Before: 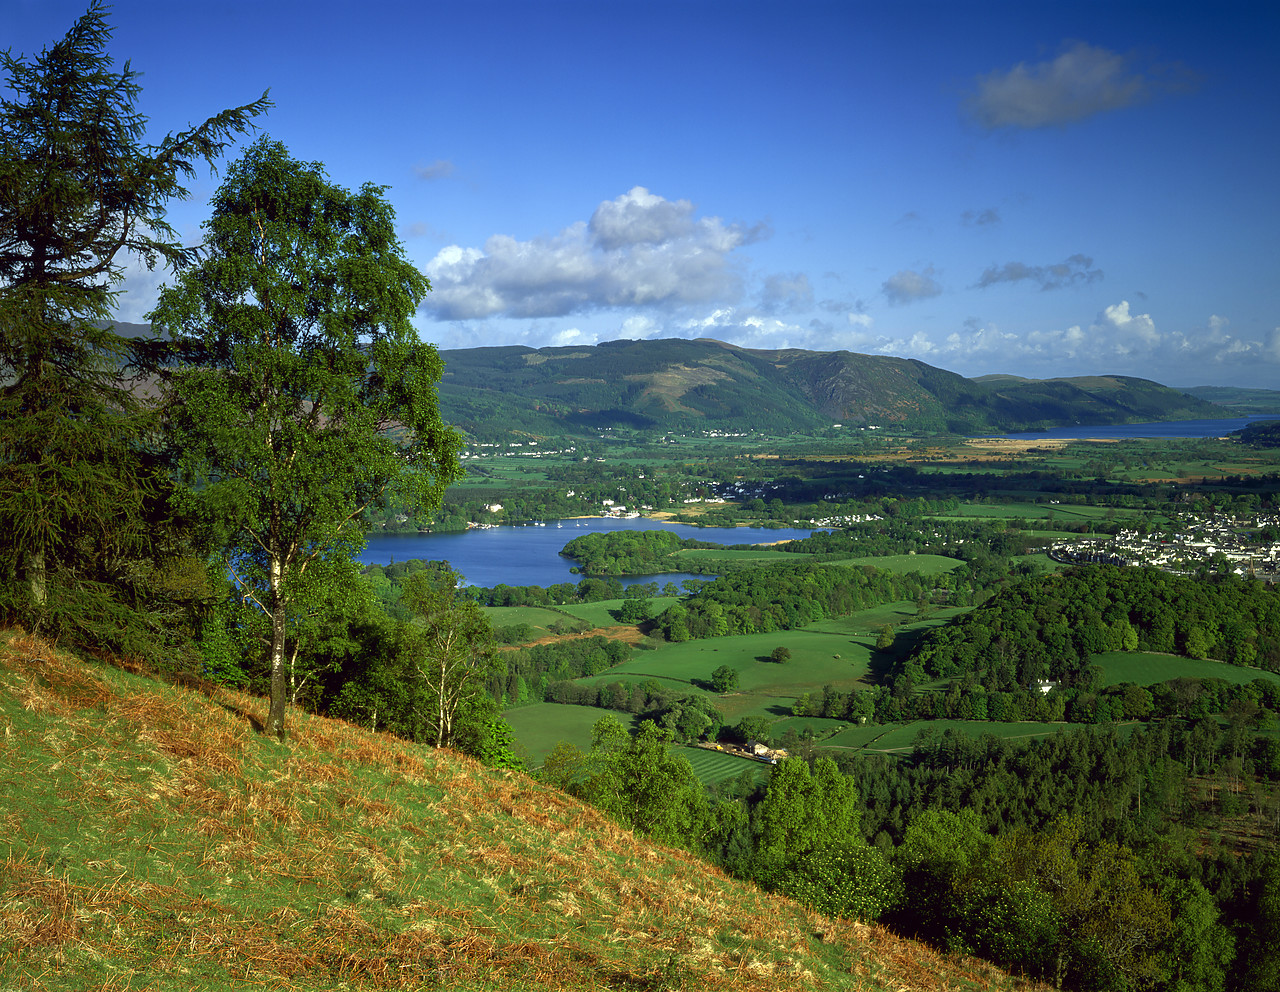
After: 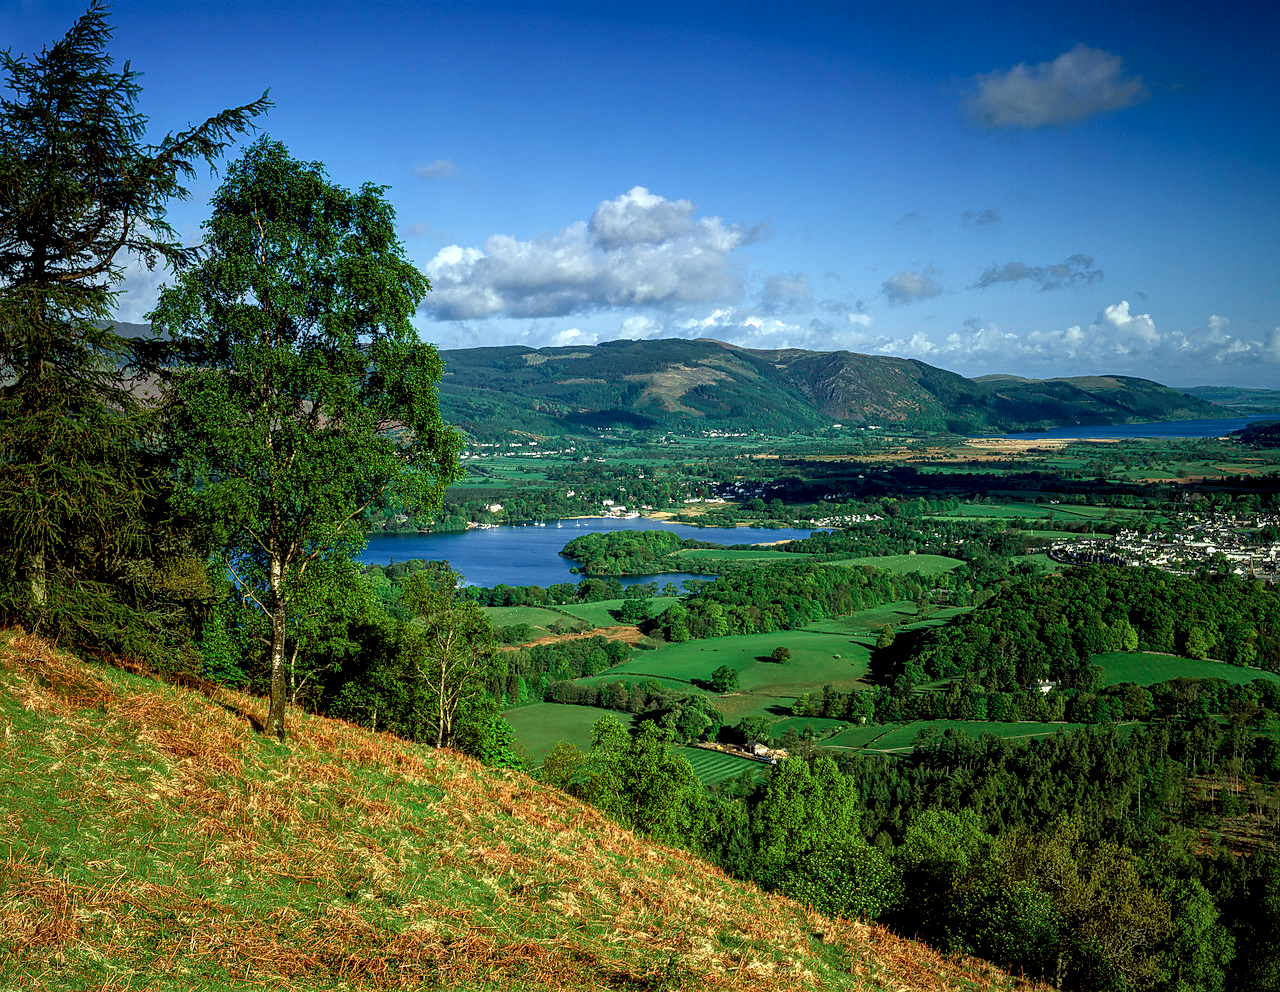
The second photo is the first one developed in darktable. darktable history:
sharpen: amount 0.209
local contrast: detail 160%
filmic rgb: black relative exposure -14.86 EV, white relative exposure 3 EV, target black luminance 0%, hardness 9.3, latitude 98.45%, contrast 0.911, shadows ↔ highlights balance 0.527%
